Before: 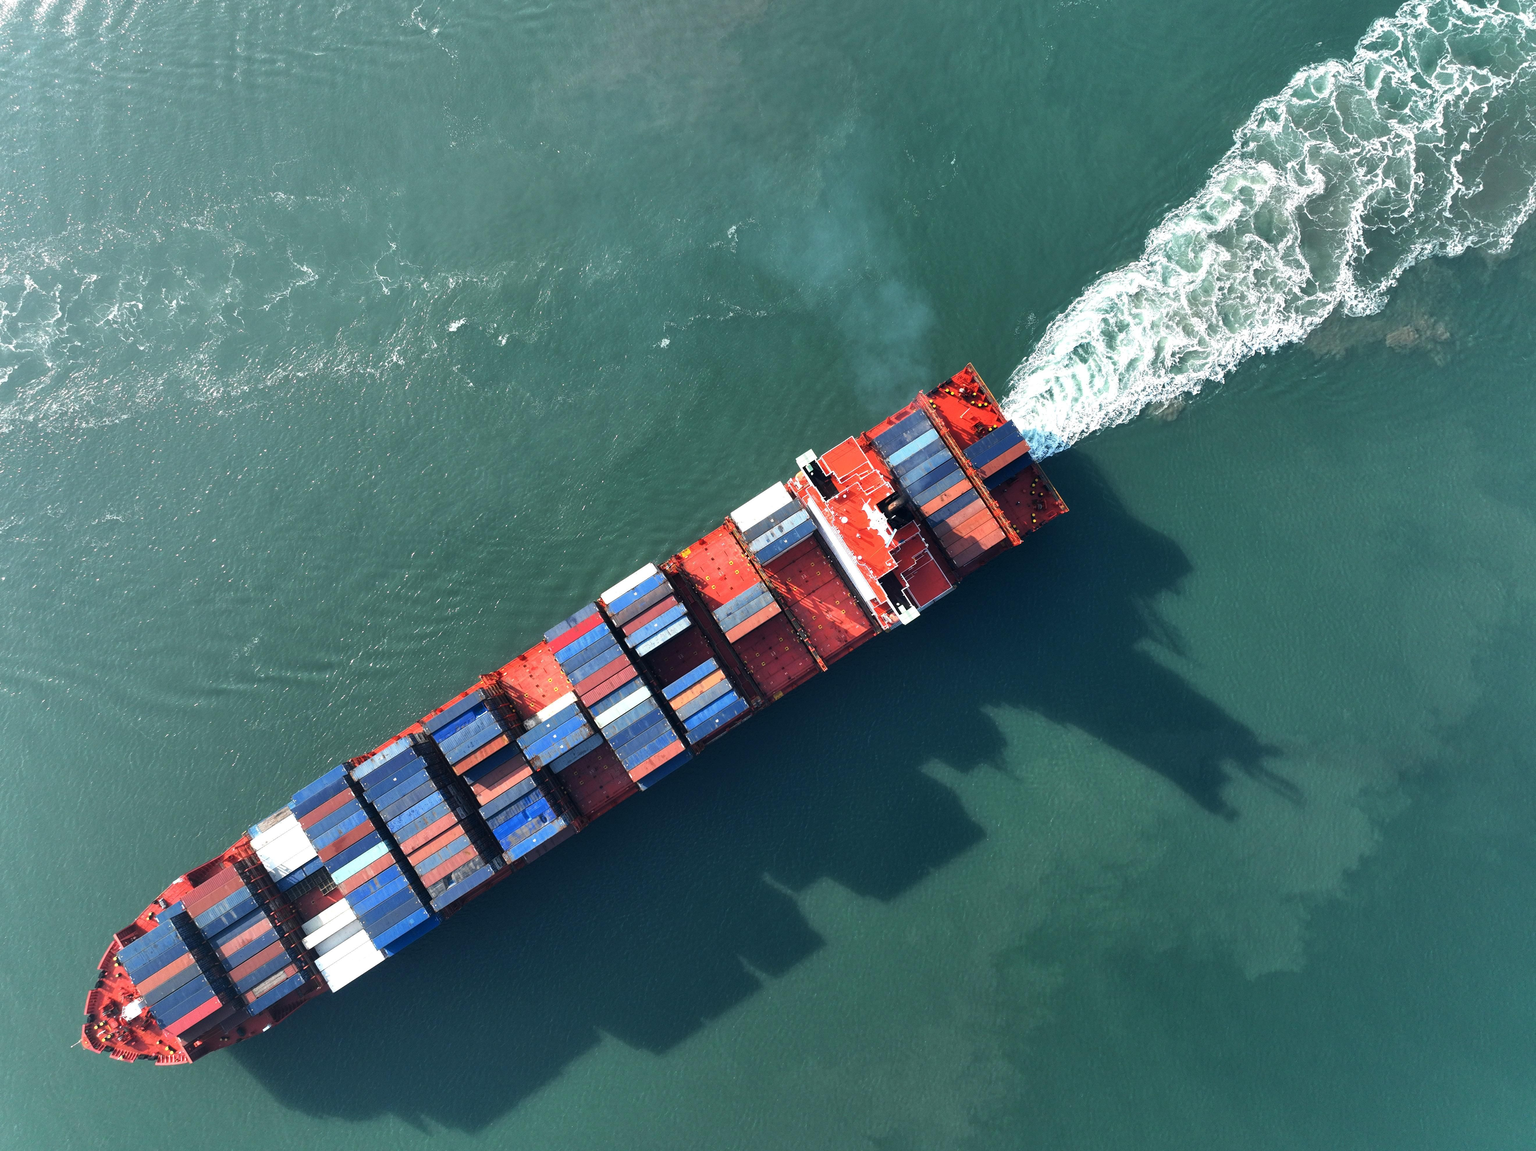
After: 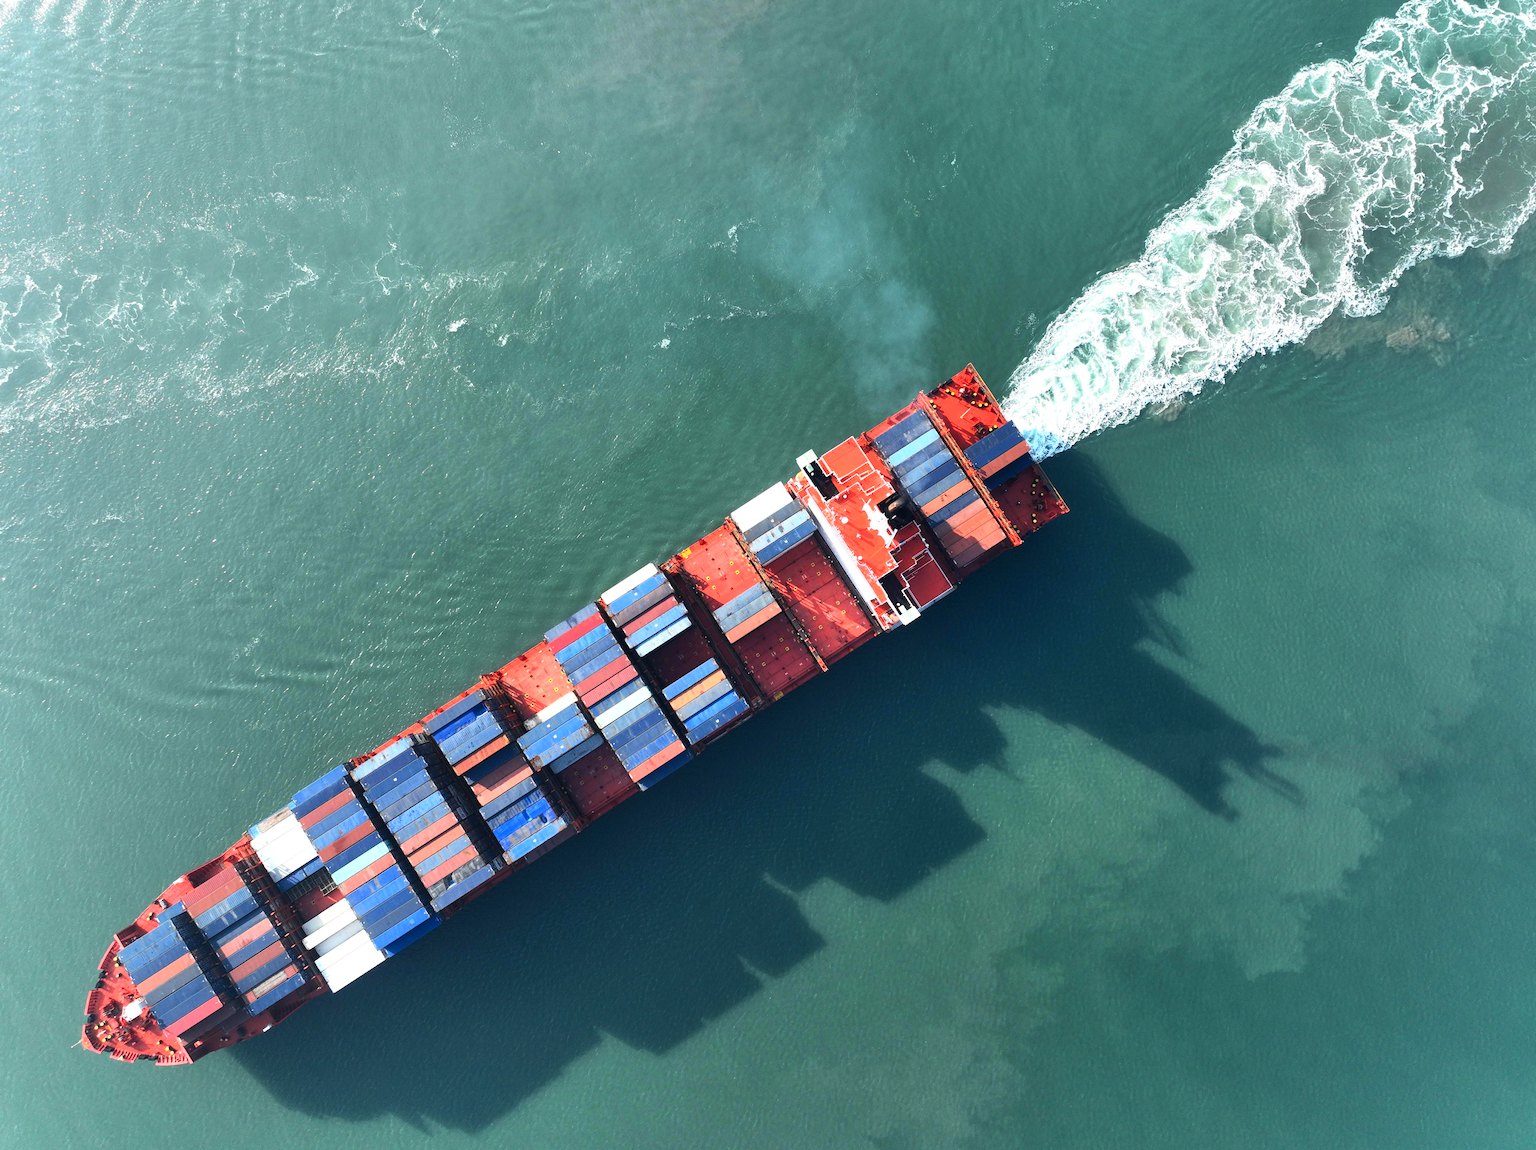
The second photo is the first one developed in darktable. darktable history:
contrast brightness saturation: contrast 0.203, brightness 0.15, saturation 0.137
